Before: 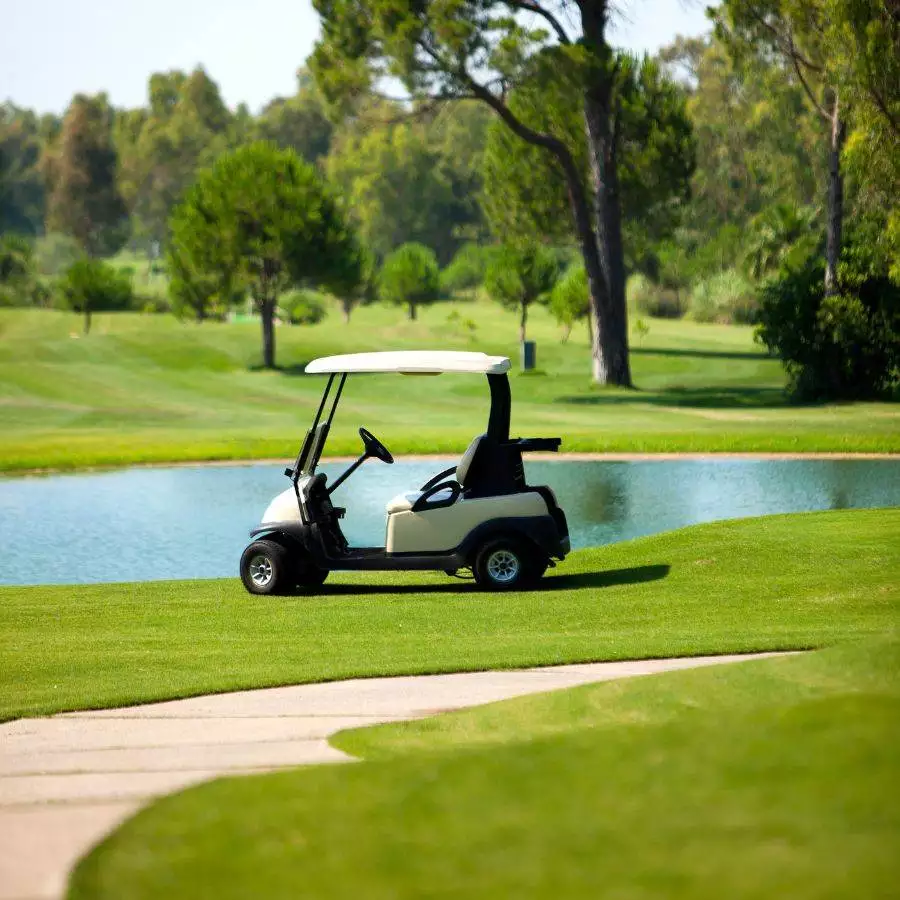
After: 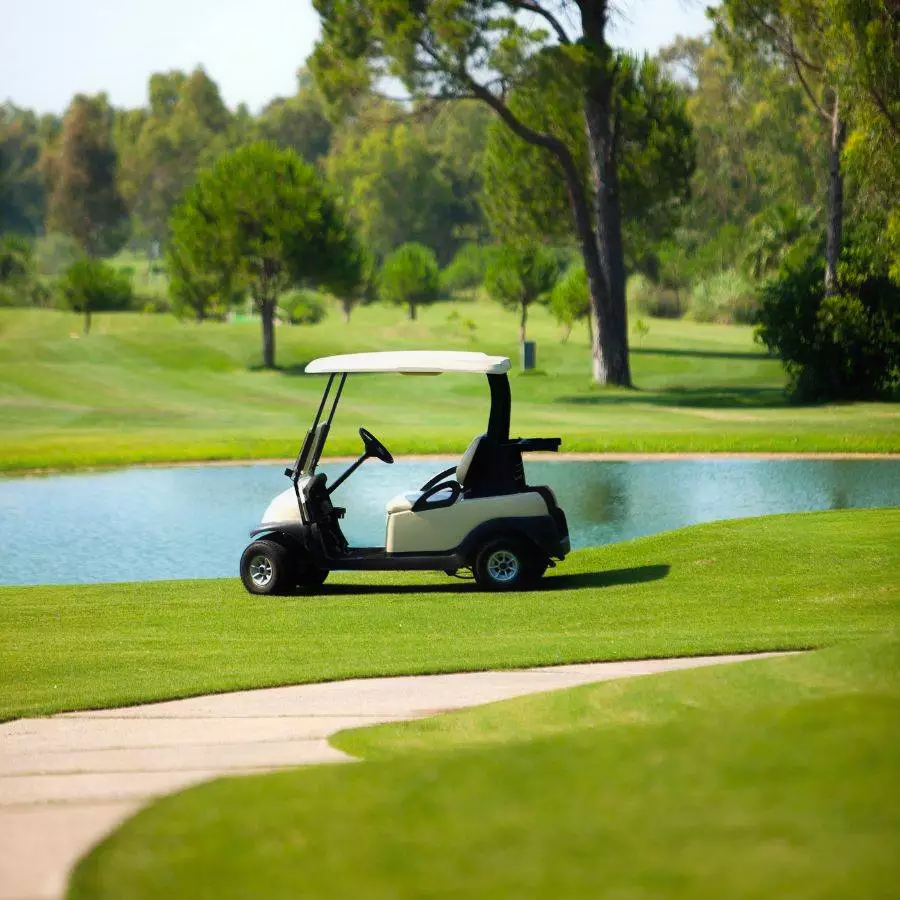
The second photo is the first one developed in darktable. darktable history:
contrast equalizer: octaves 7, y [[0.511, 0.558, 0.631, 0.632, 0.559, 0.512], [0.5 ×6], [0.507, 0.559, 0.627, 0.644, 0.647, 0.647], [0 ×6], [0 ×6]], mix -0.294
